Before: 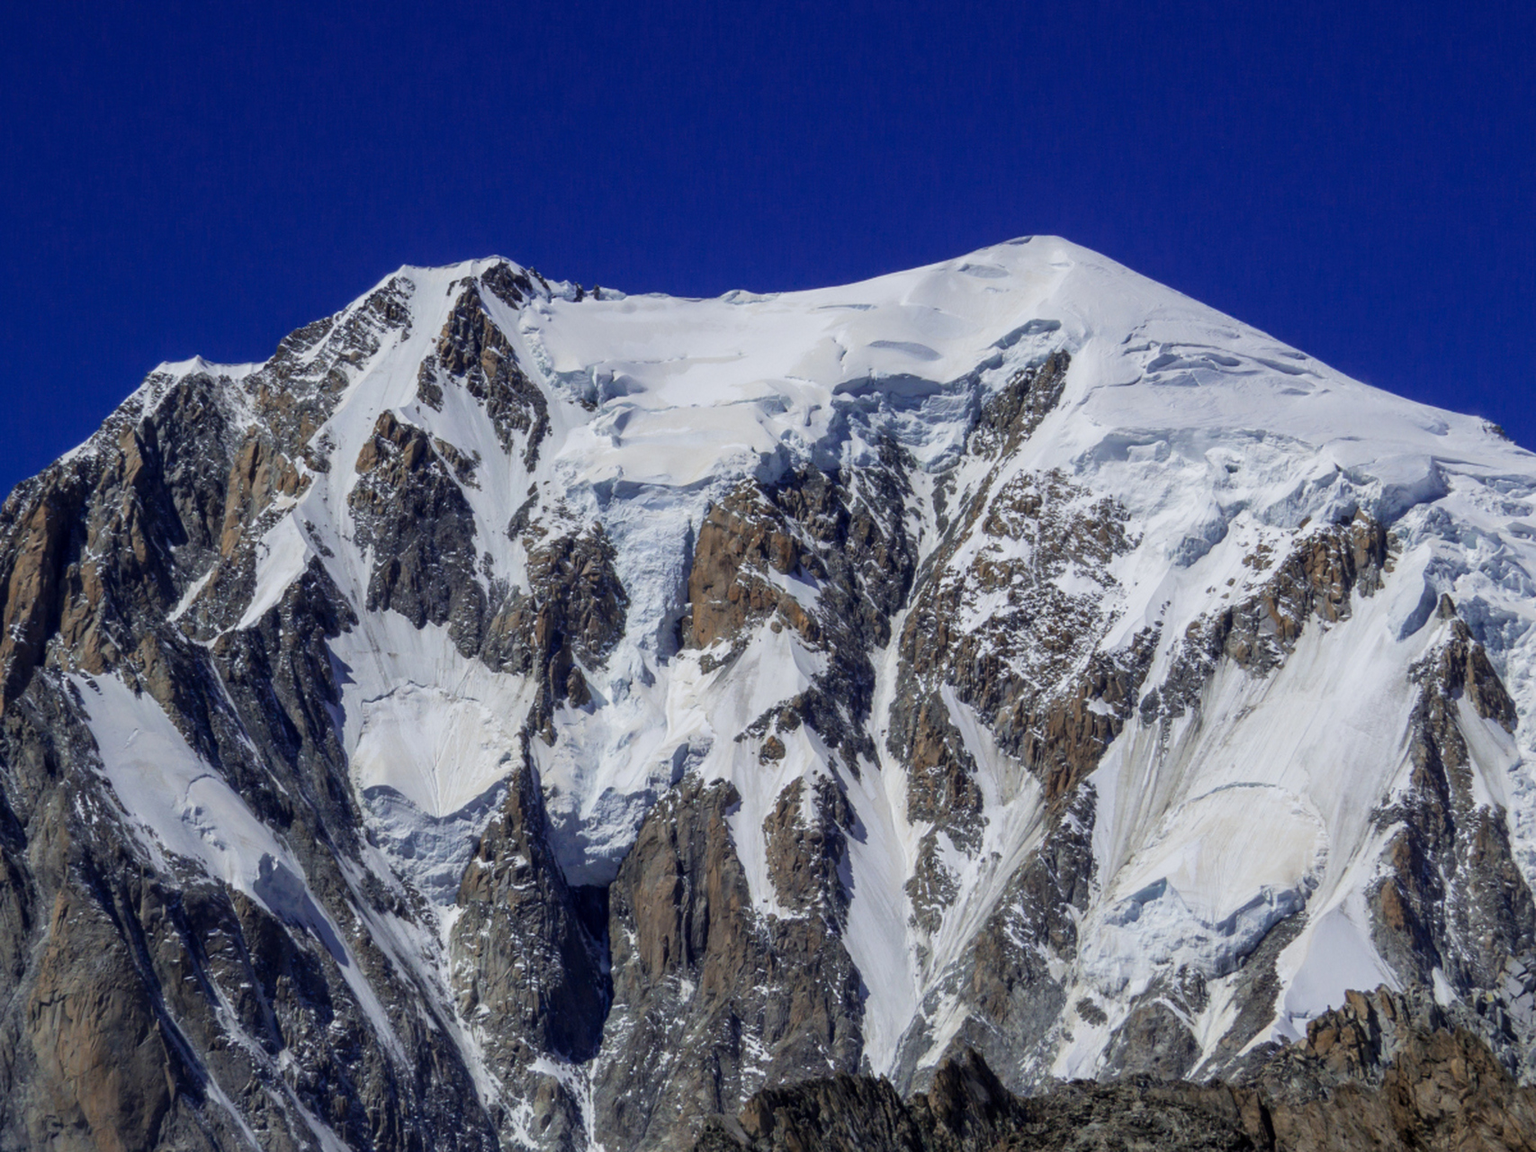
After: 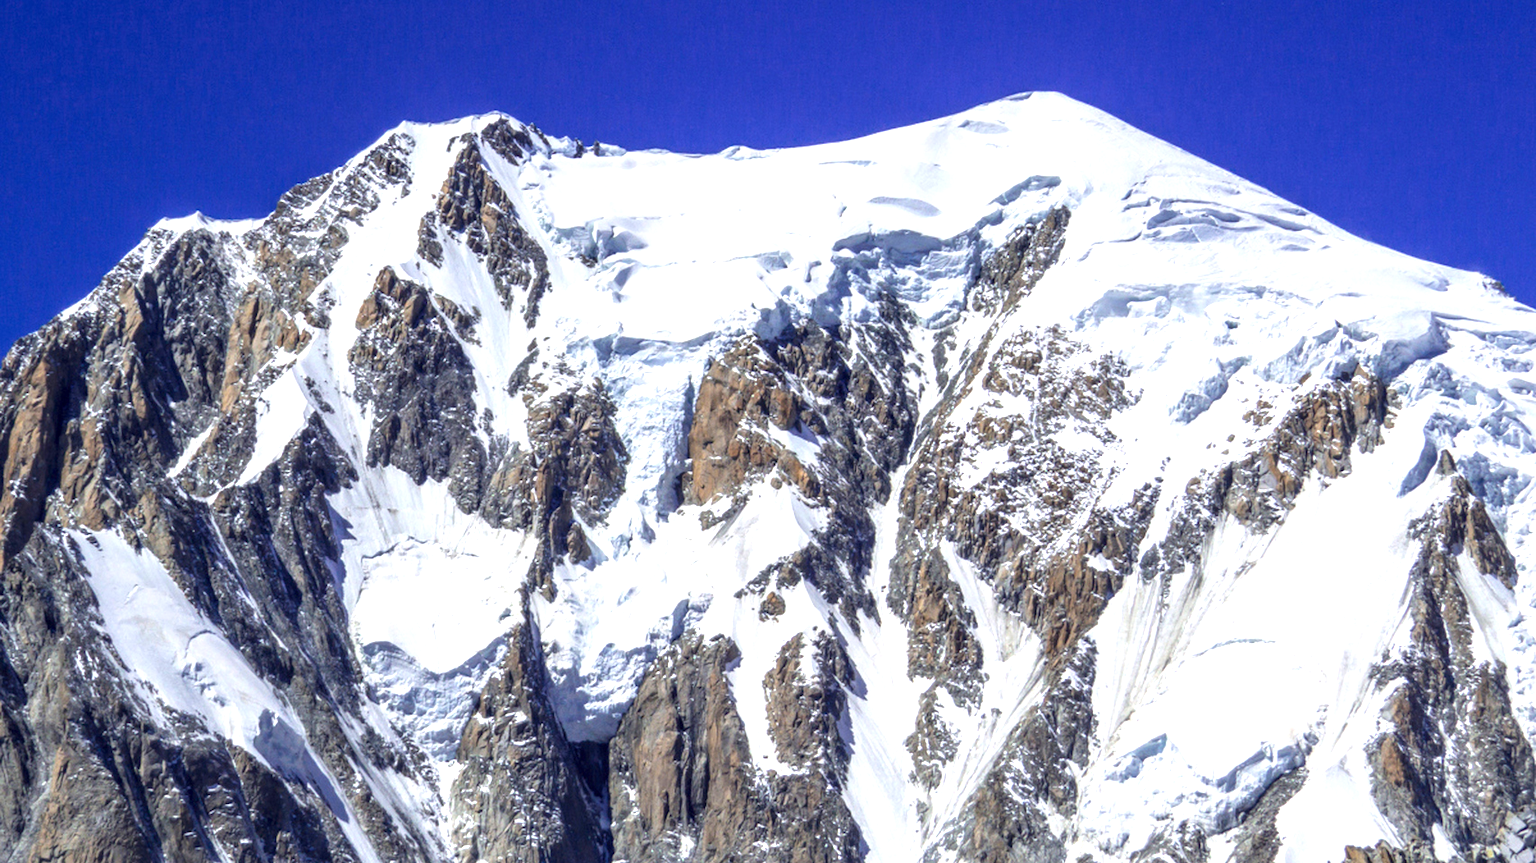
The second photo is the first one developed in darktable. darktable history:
local contrast: on, module defaults
exposure: black level correction 0, exposure 1.2 EV, compensate exposure bias true, compensate highlight preservation false
crop and rotate: top 12.515%, bottom 12.41%
